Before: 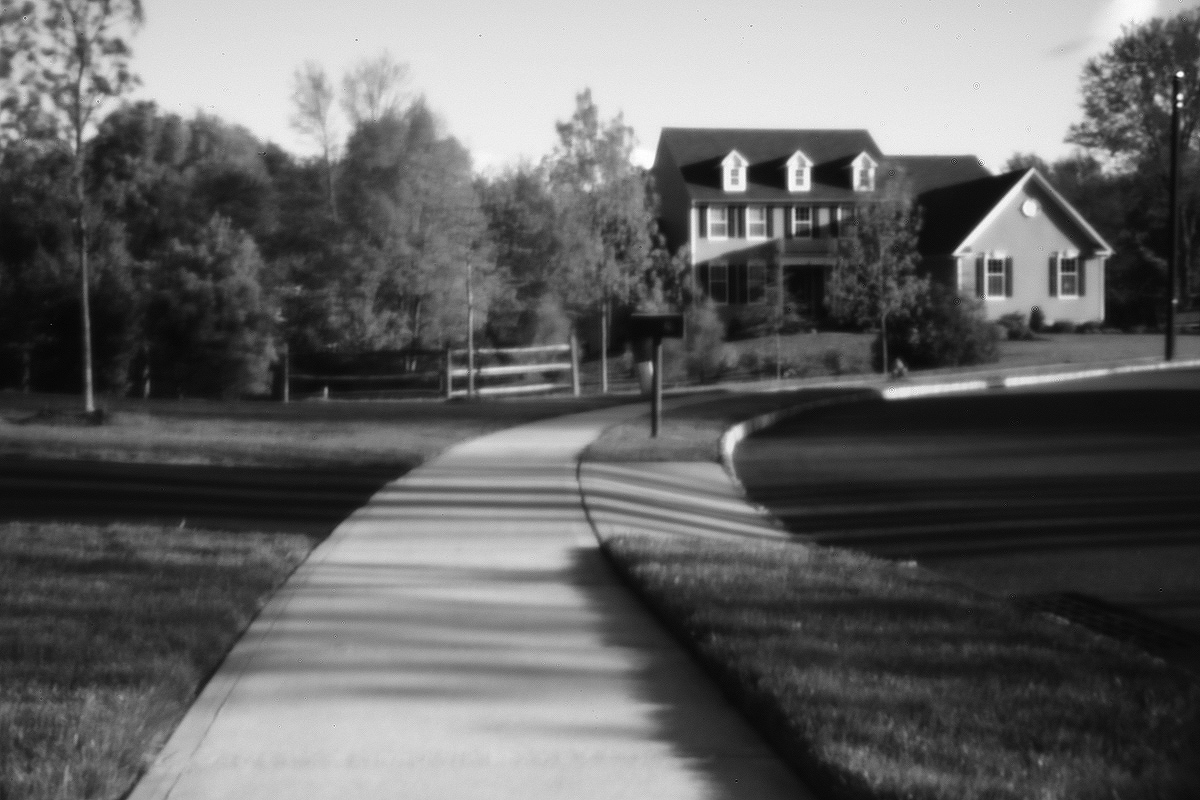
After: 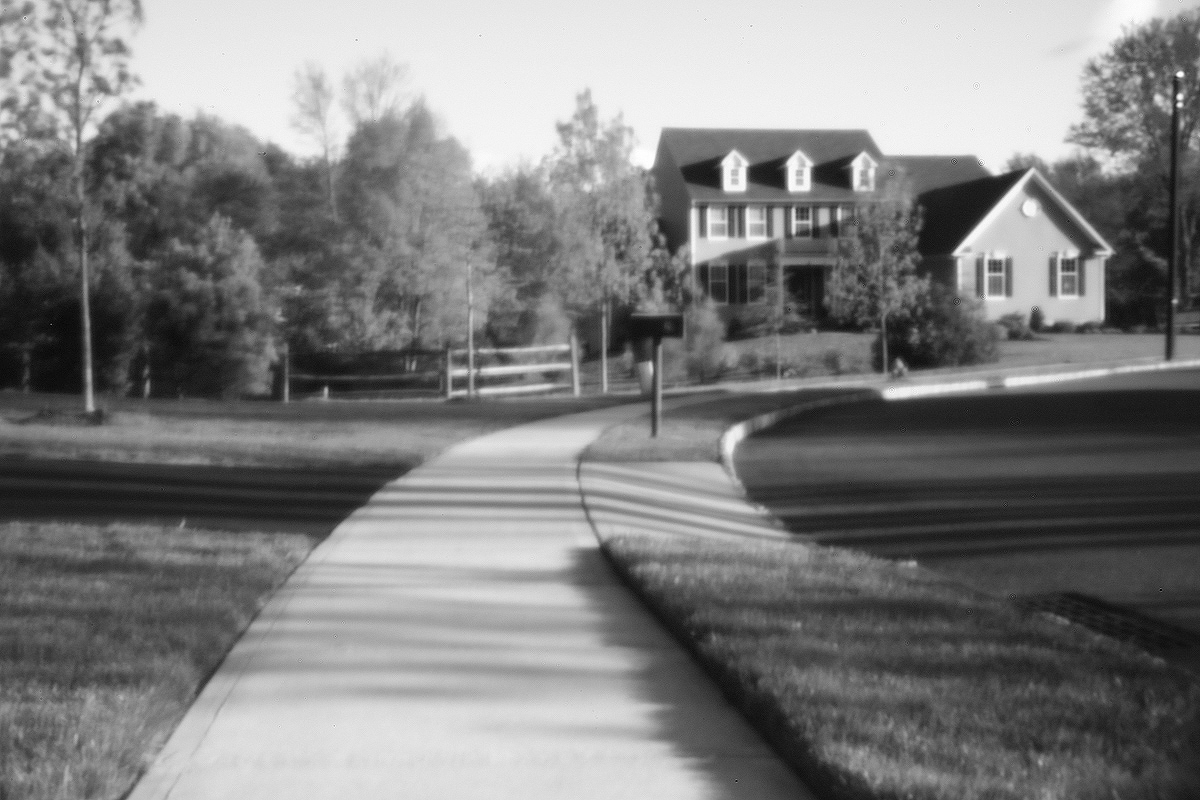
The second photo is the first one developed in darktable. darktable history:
contrast brightness saturation: brightness 0.092, saturation 0.19
